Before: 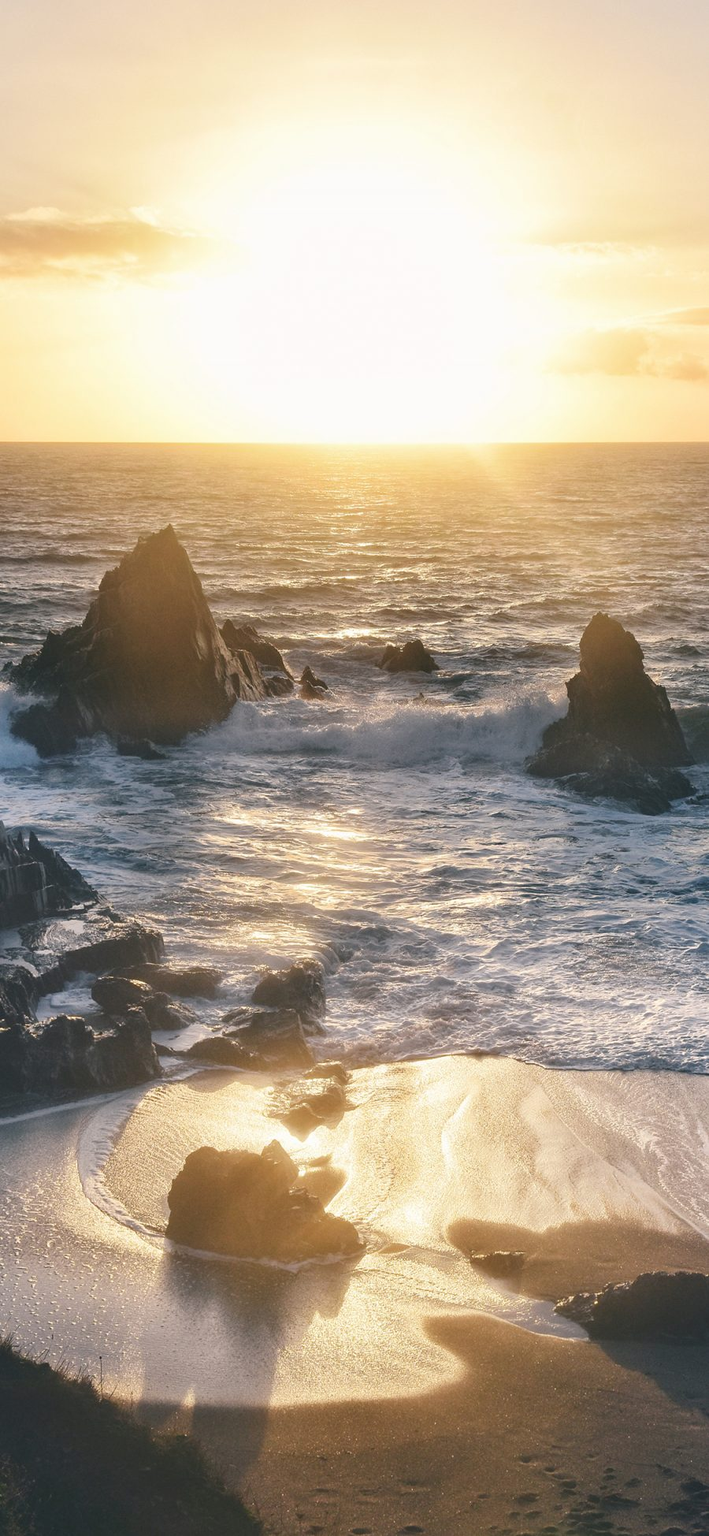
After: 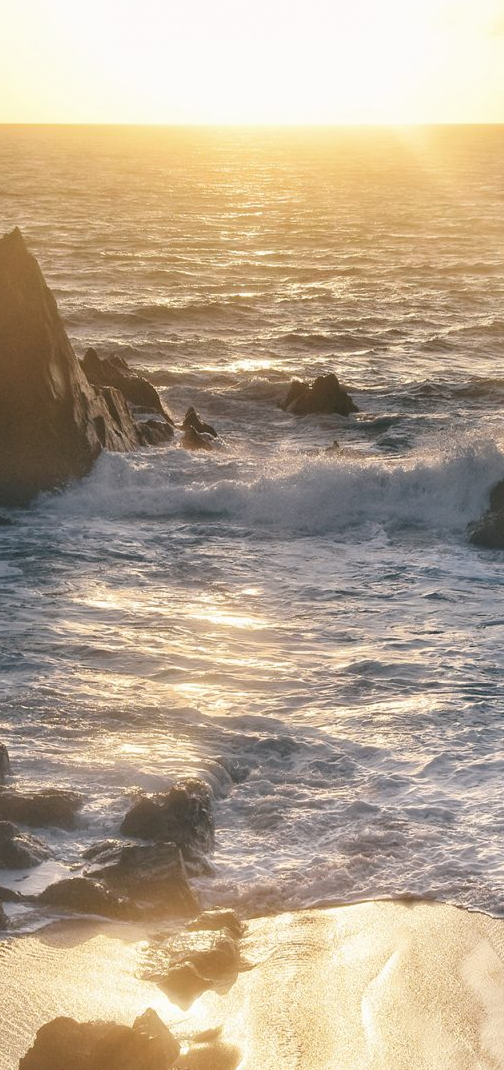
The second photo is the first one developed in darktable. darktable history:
crop and rotate: left 22.17%, top 22.492%, right 21.781%, bottom 22.591%
